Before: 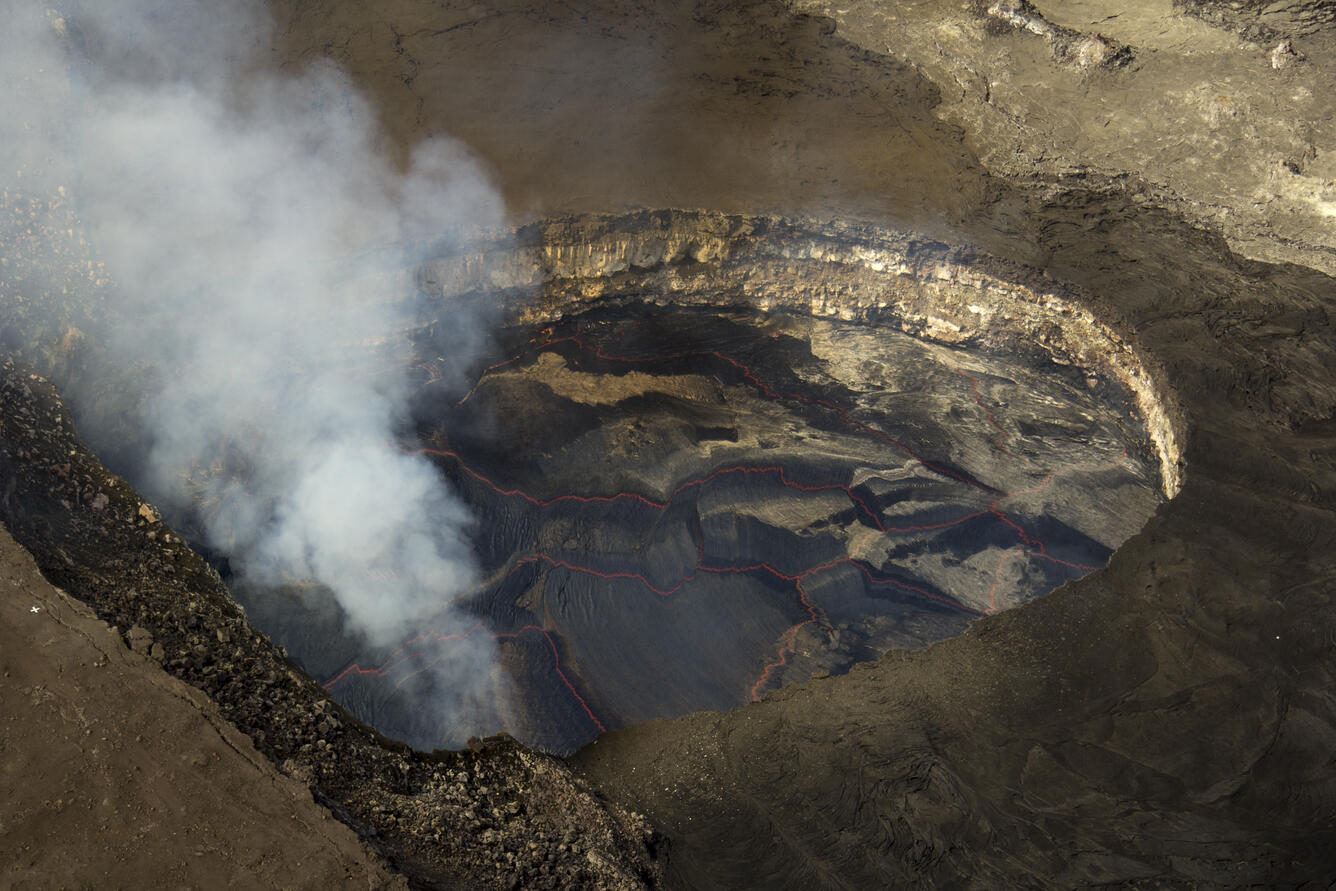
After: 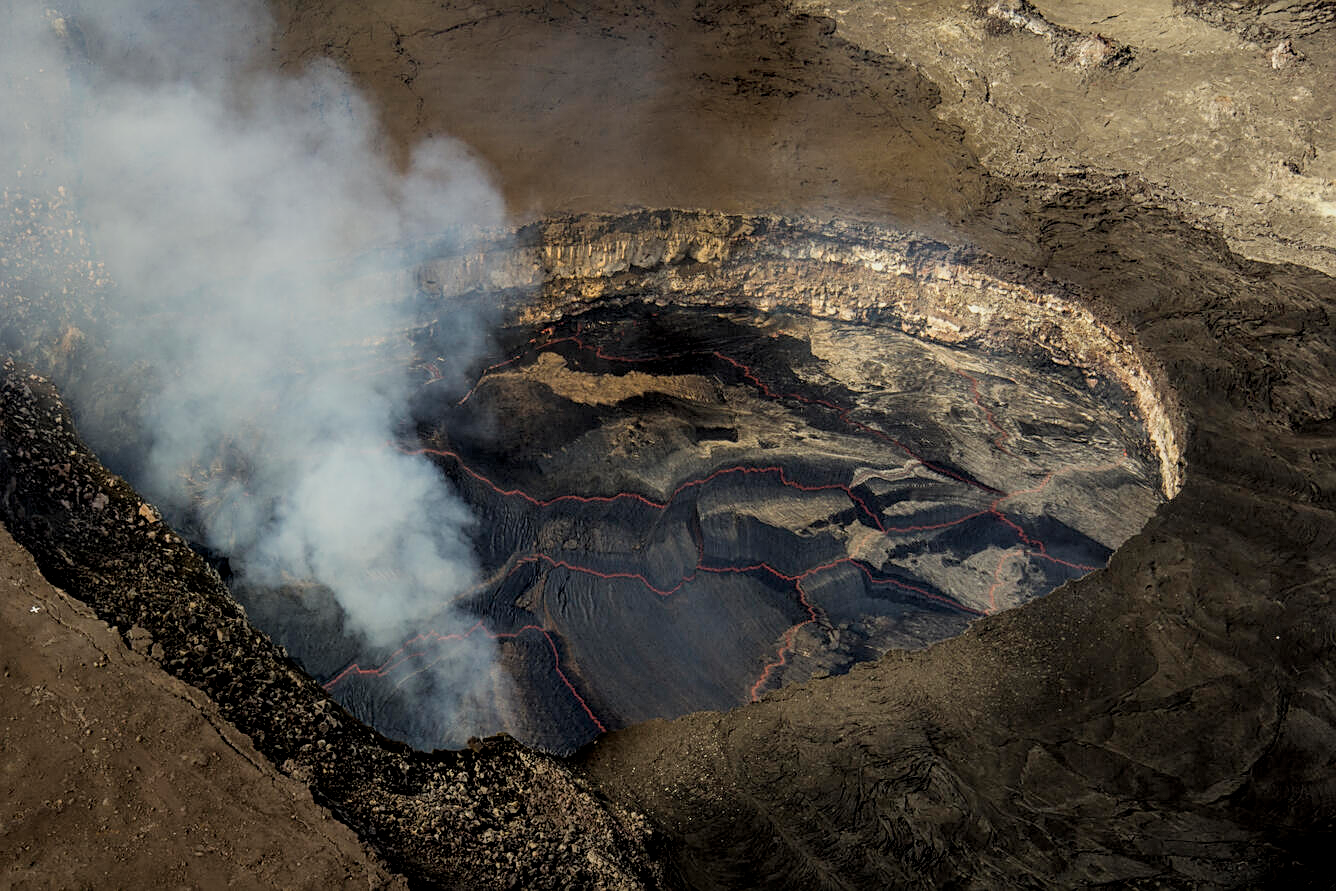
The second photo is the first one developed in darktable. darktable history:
filmic rgb: middle gray luminance 18.34%, black relative exposure -8.9 EV, white relative exposure 3.73 EV, target black luminance 0%, hardness 4.81, latitude 67.68%, contrast 0.938, highlights saturation mix 21.05%, shadows ↔ highlights balance 20.68%
local contrast: on, module defaults
sharpen: on, module defaults
